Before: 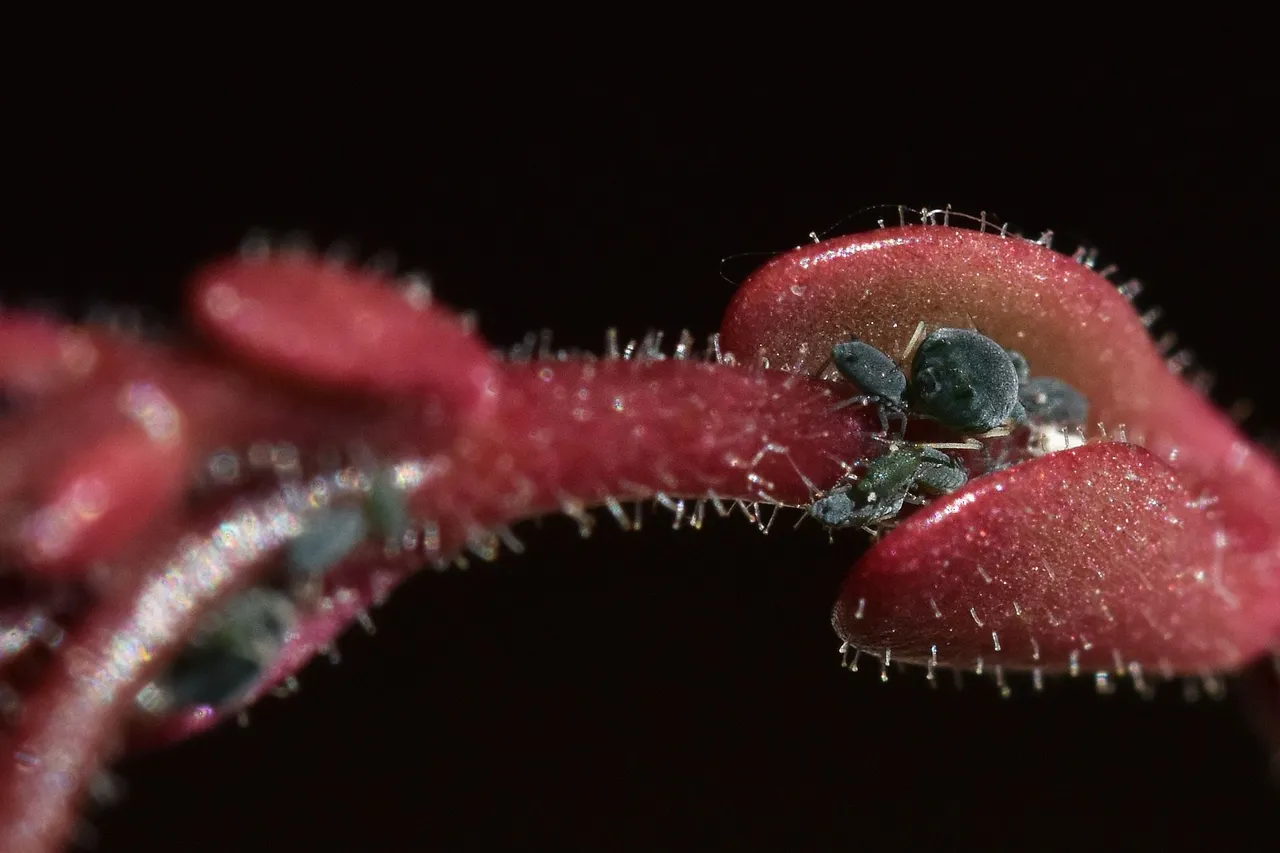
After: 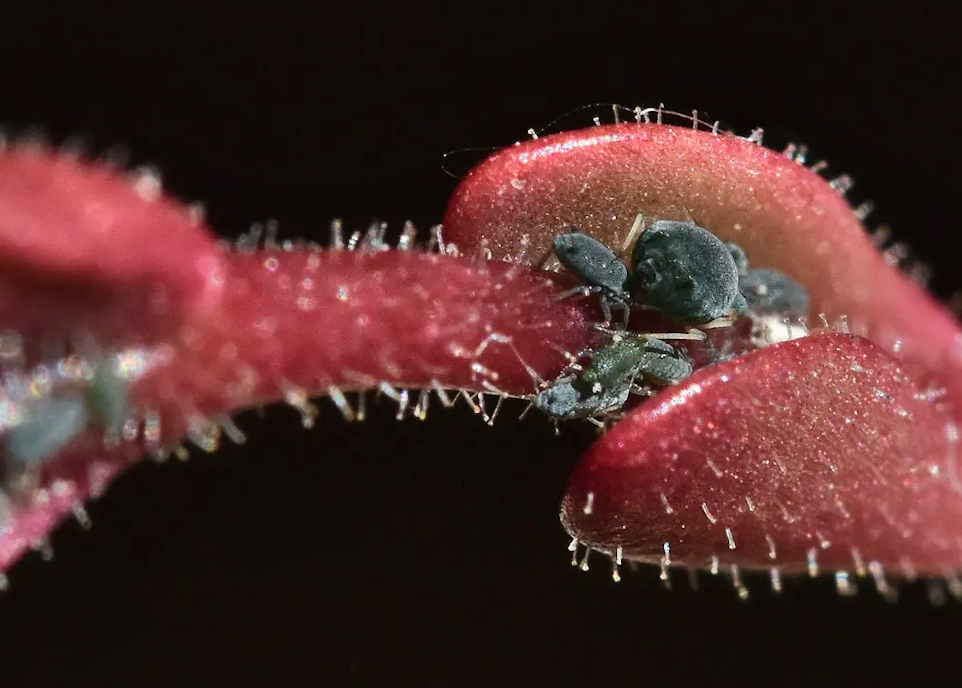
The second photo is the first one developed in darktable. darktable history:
rotate and perspective: rotation 0.215°, lens shift (vertical) -0.139, crop left 0.069, crop right 0.939, crop top 0.002, crop bottom 0.996
crop: left 19.159%, top 9.58%, bottom 9.58%
shadows and highlights: low approximation 0.01, soften with gaussian
color balance rgb: linear chroma grading › shadows -3%, linear chroma grading › highlights -4%
